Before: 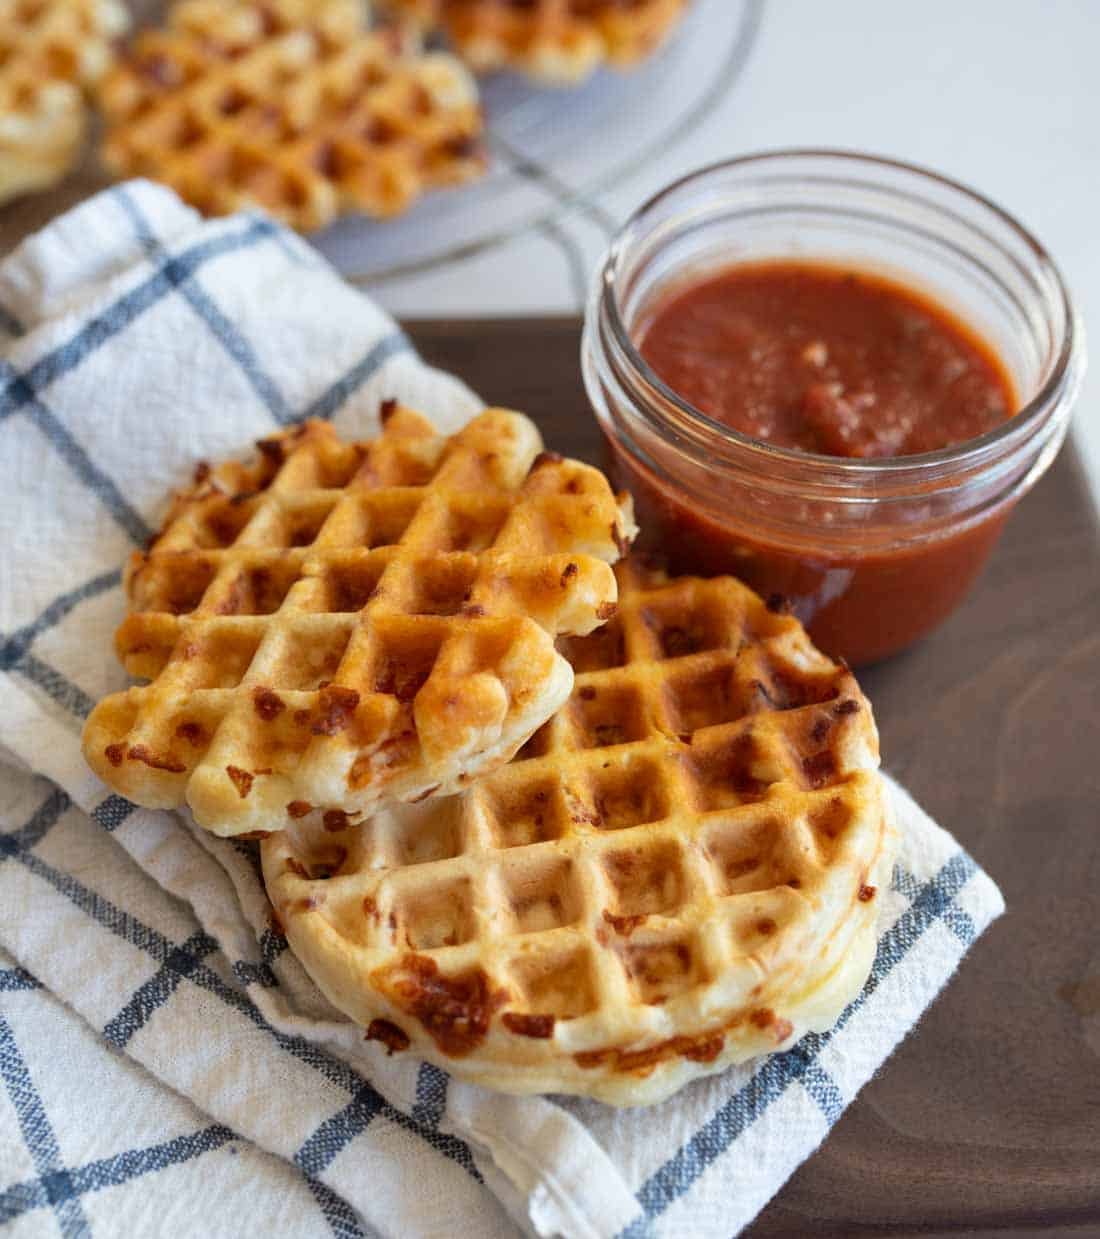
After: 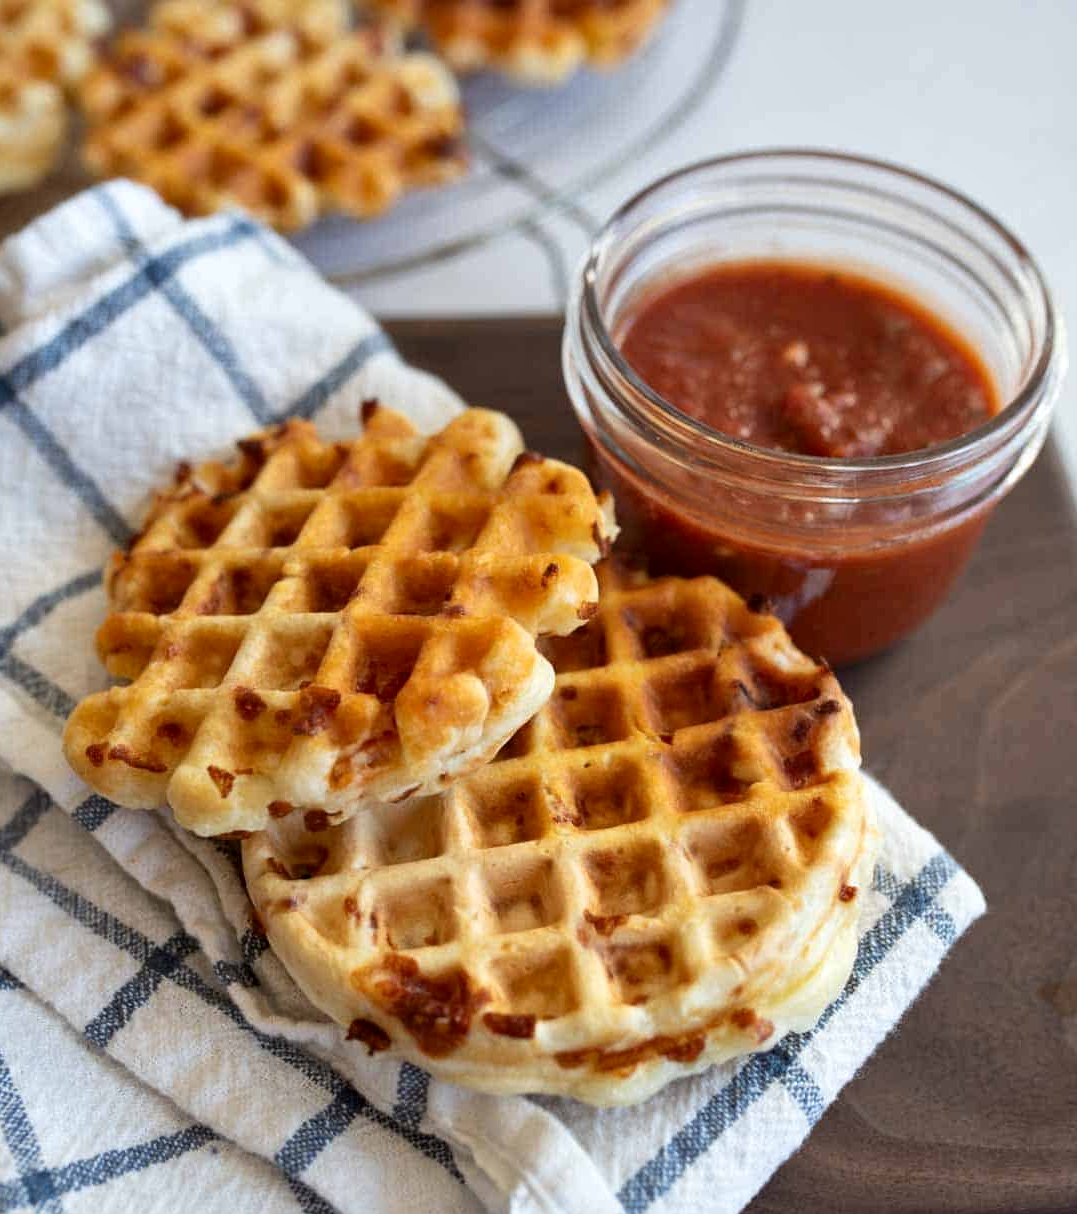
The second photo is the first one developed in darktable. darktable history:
local contrast: mode bilateral grid, contrast 20, coarseness 50, detail 130%, midtone range 0.2
crop: left 1.743%, right 0.268%, bottom 2.011%
